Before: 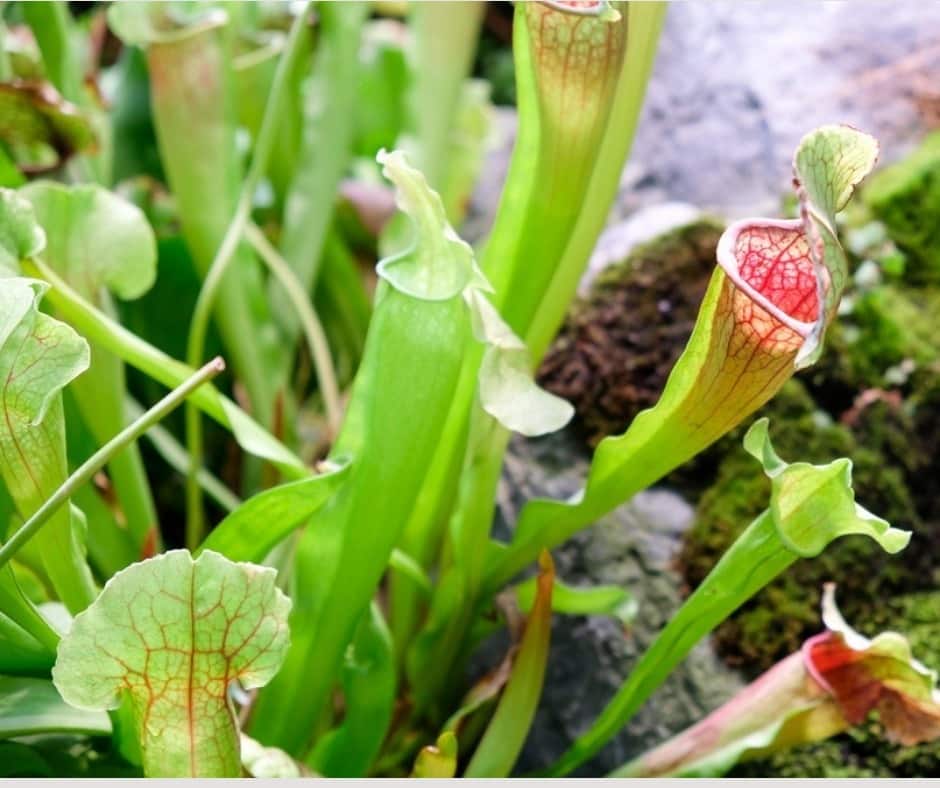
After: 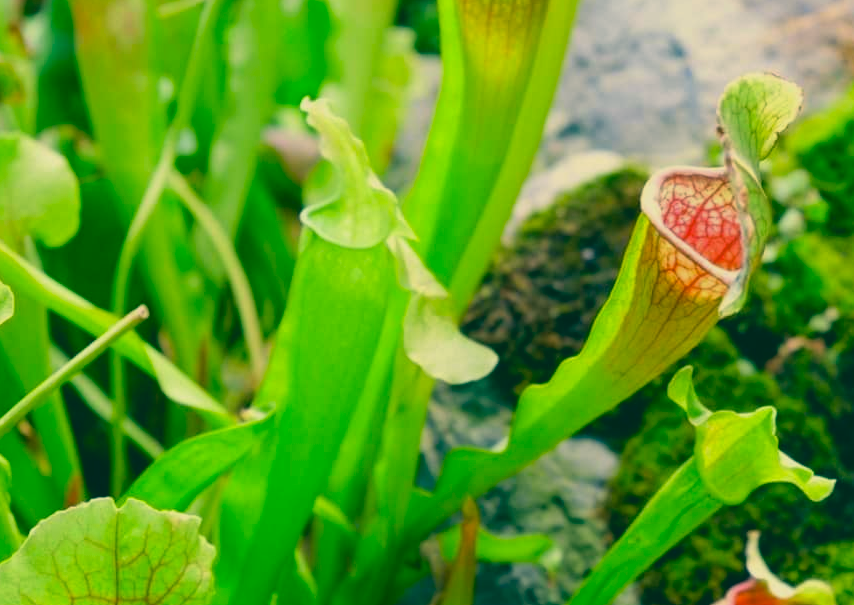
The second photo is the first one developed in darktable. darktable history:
crop: left 8.155%, top 6.611%, bottom 15.385%
white balance: red 0.982, blue 1.018
color correction: highlights a* 1.83, highlights b* 34.02, shadows a* -36.68, shadows b* -5.48
contrast brightness saturation: contrast -0.19, saturation 0.19
